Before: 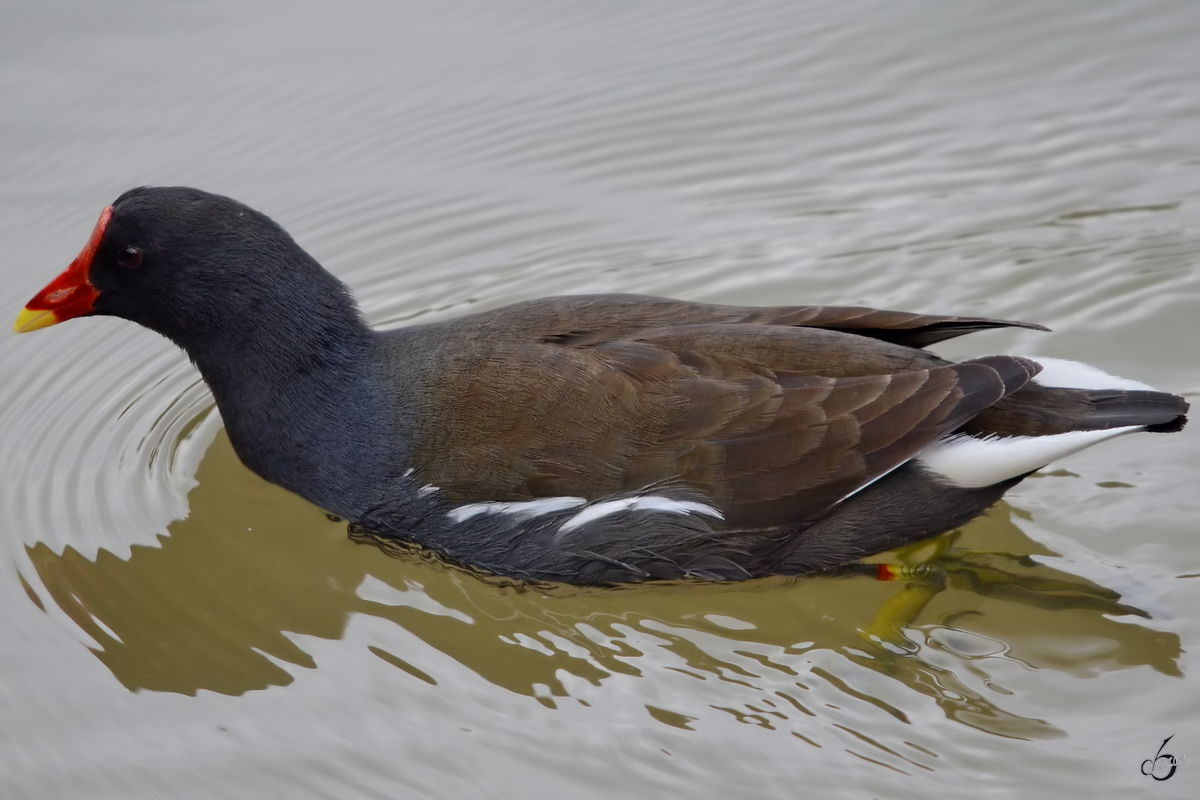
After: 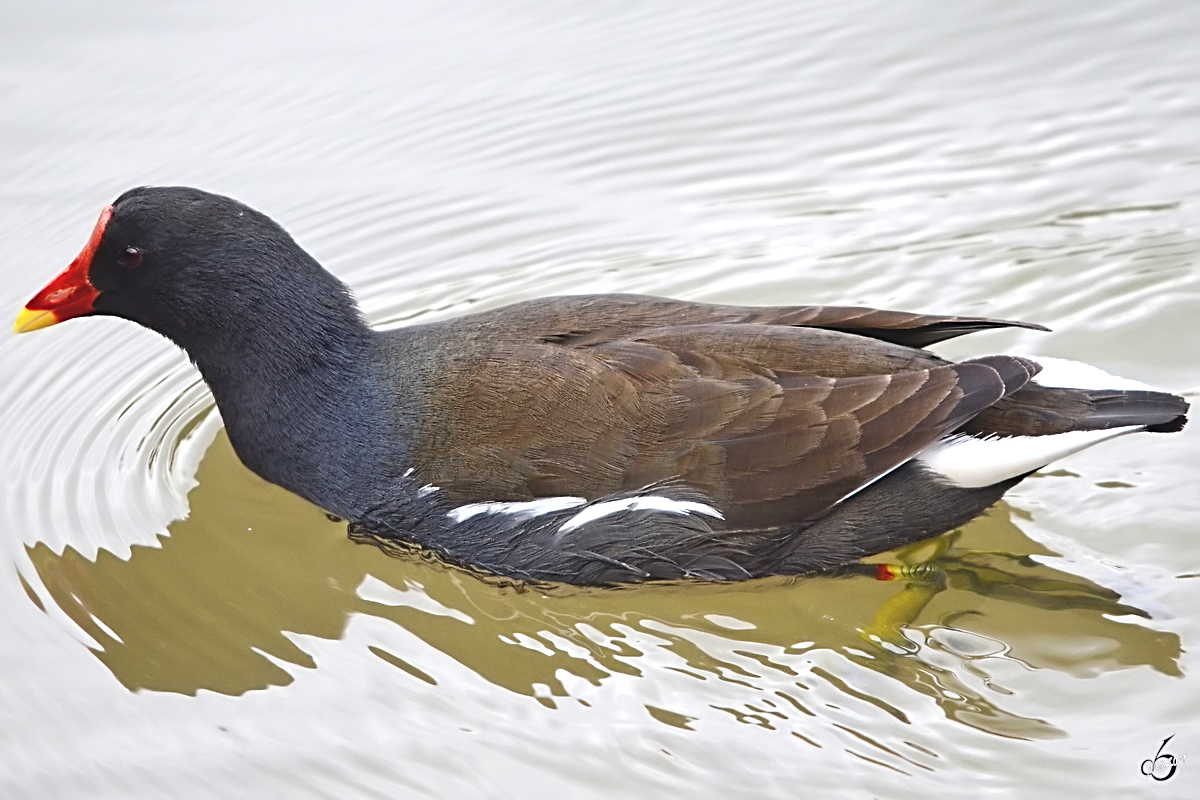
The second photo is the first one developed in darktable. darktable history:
exposure: black level correction -0.005, exposure 1 EV, compensate highlight preservation false
sharpen: radius 2.674, amount 0.665
